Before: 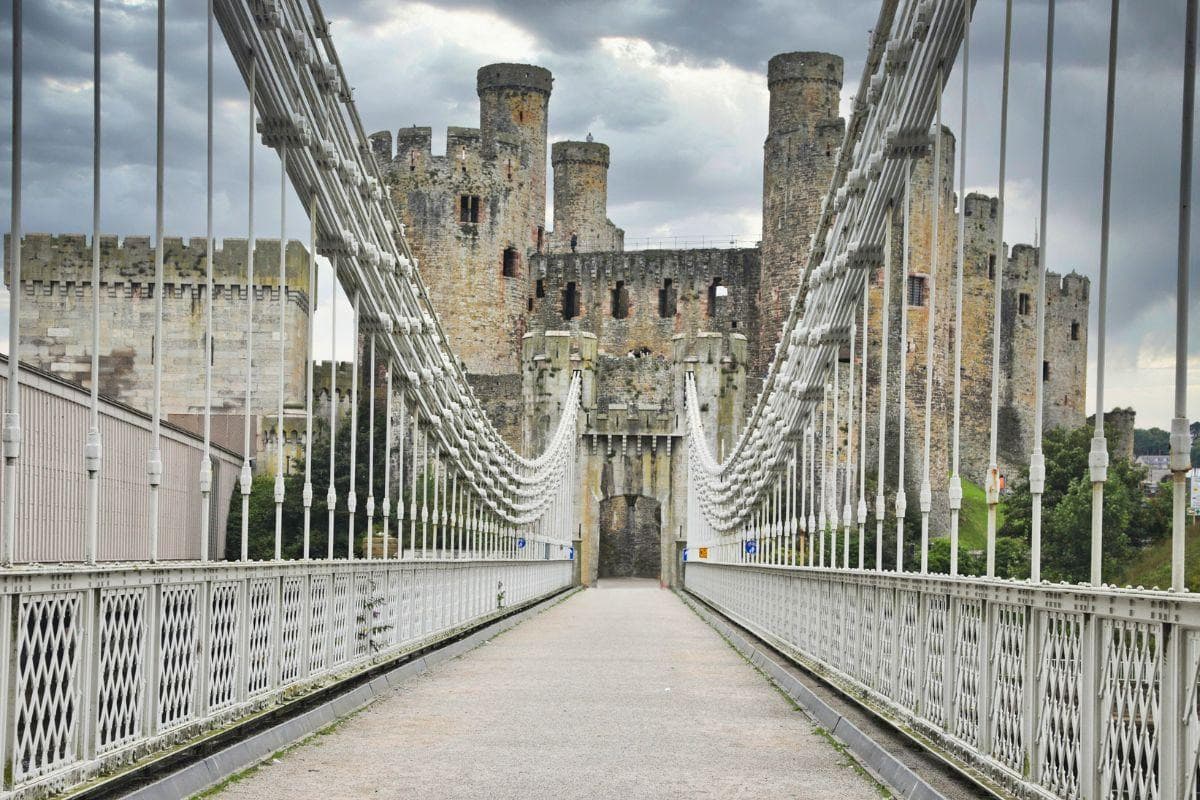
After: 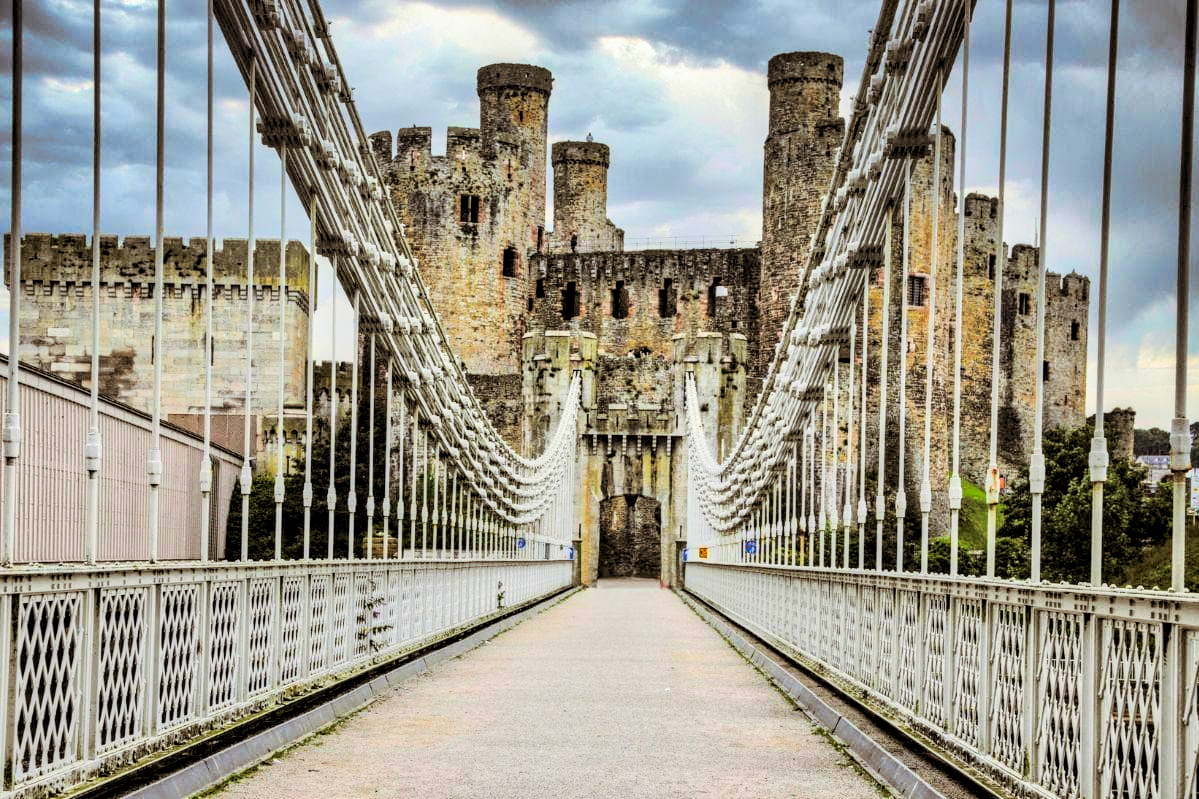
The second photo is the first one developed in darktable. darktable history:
local contrast: detail 154%
split-toning: shadows › hue 32.4°, shadows › saturation 0.51, highlights › hue 180°, highlights › saturation 0, balance -60.17, compress 55.19%
contrast brightness saturation: contrast 0.26, brightness 0.02, saturation 0.87
filmic rgb: black relative exposure -7.65 EV, white relative exposure 4.56 EV, hardness 3.61, color science v6 (2022)
